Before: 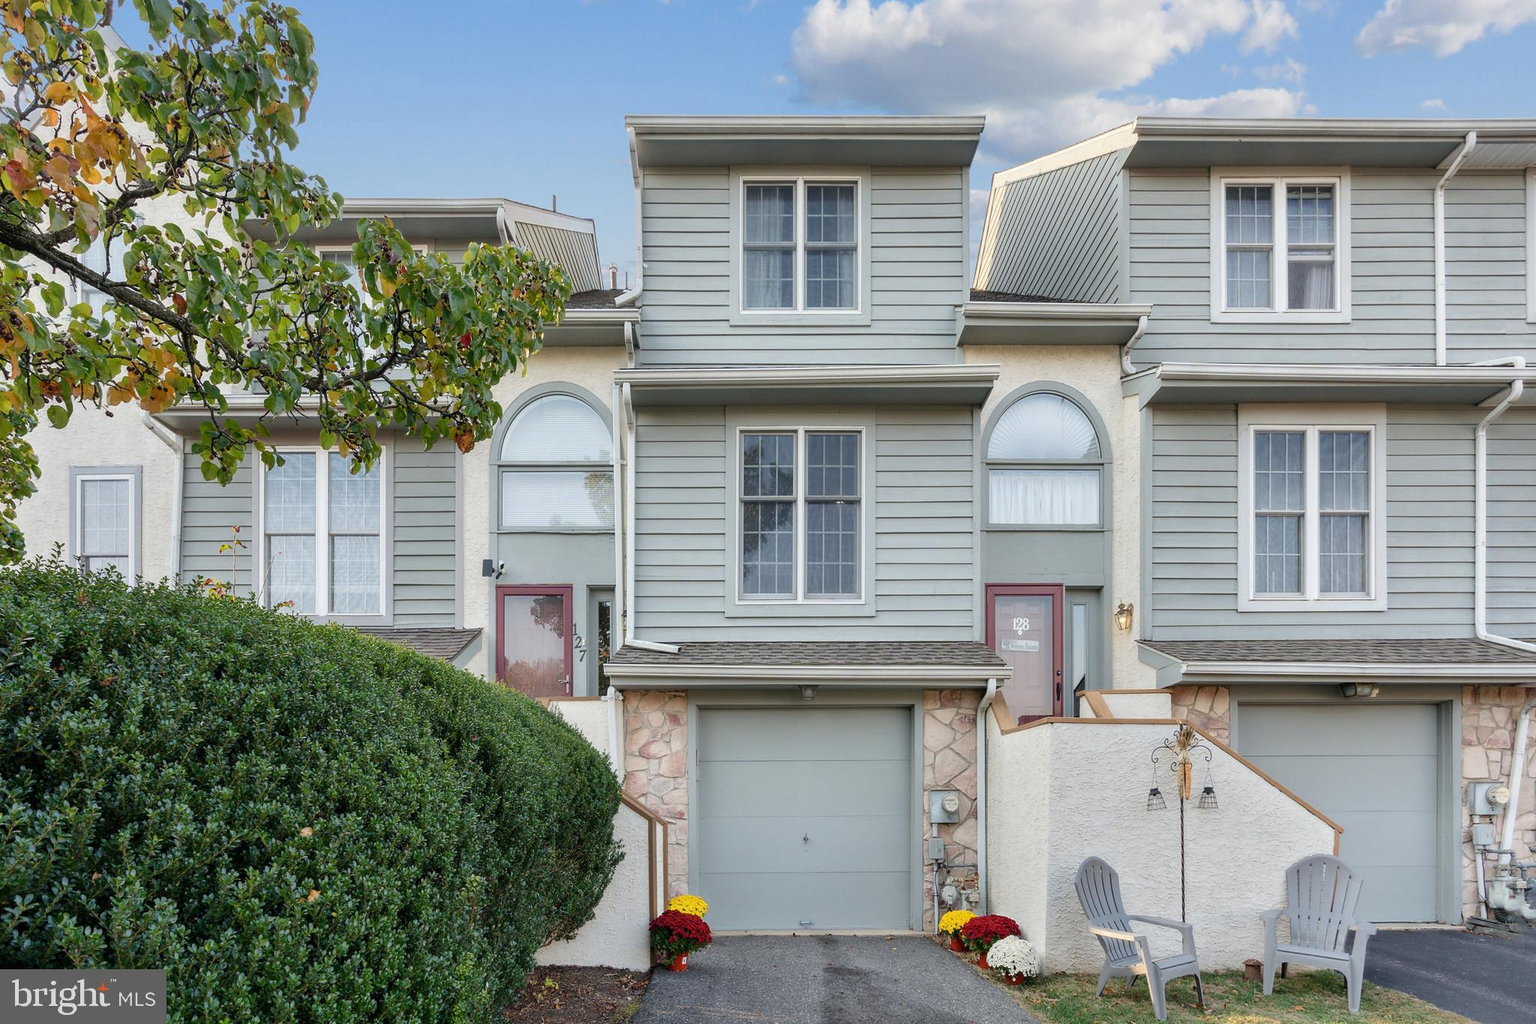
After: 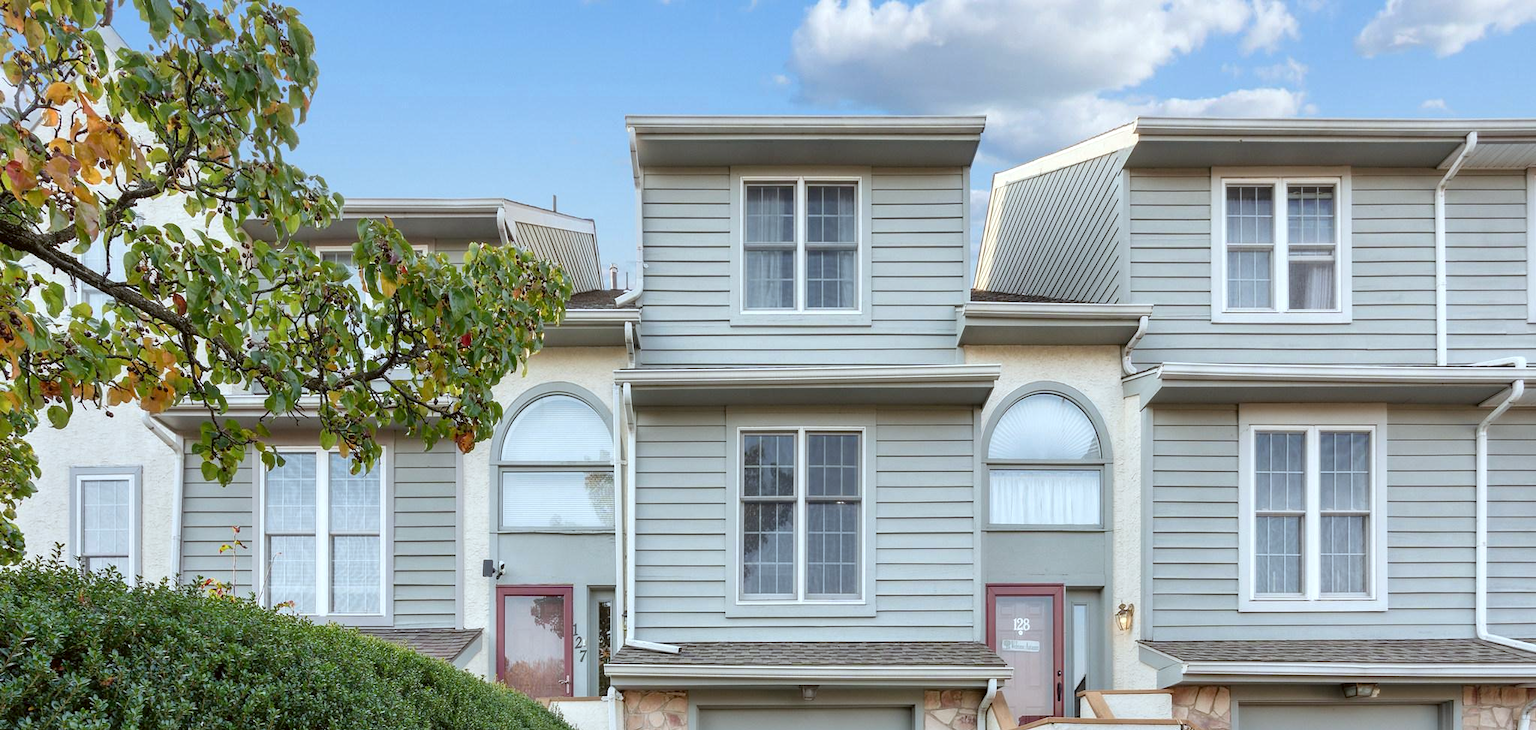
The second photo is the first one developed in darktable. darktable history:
exposure: black level correction 0.001, exposure 0.191 EV, compensate highlight preservation false
crop: bottom 28.576%
color correction: highlights a* -3.28, highlights b* -6.24, shadows a* 3.1, shadows b* 5.19
